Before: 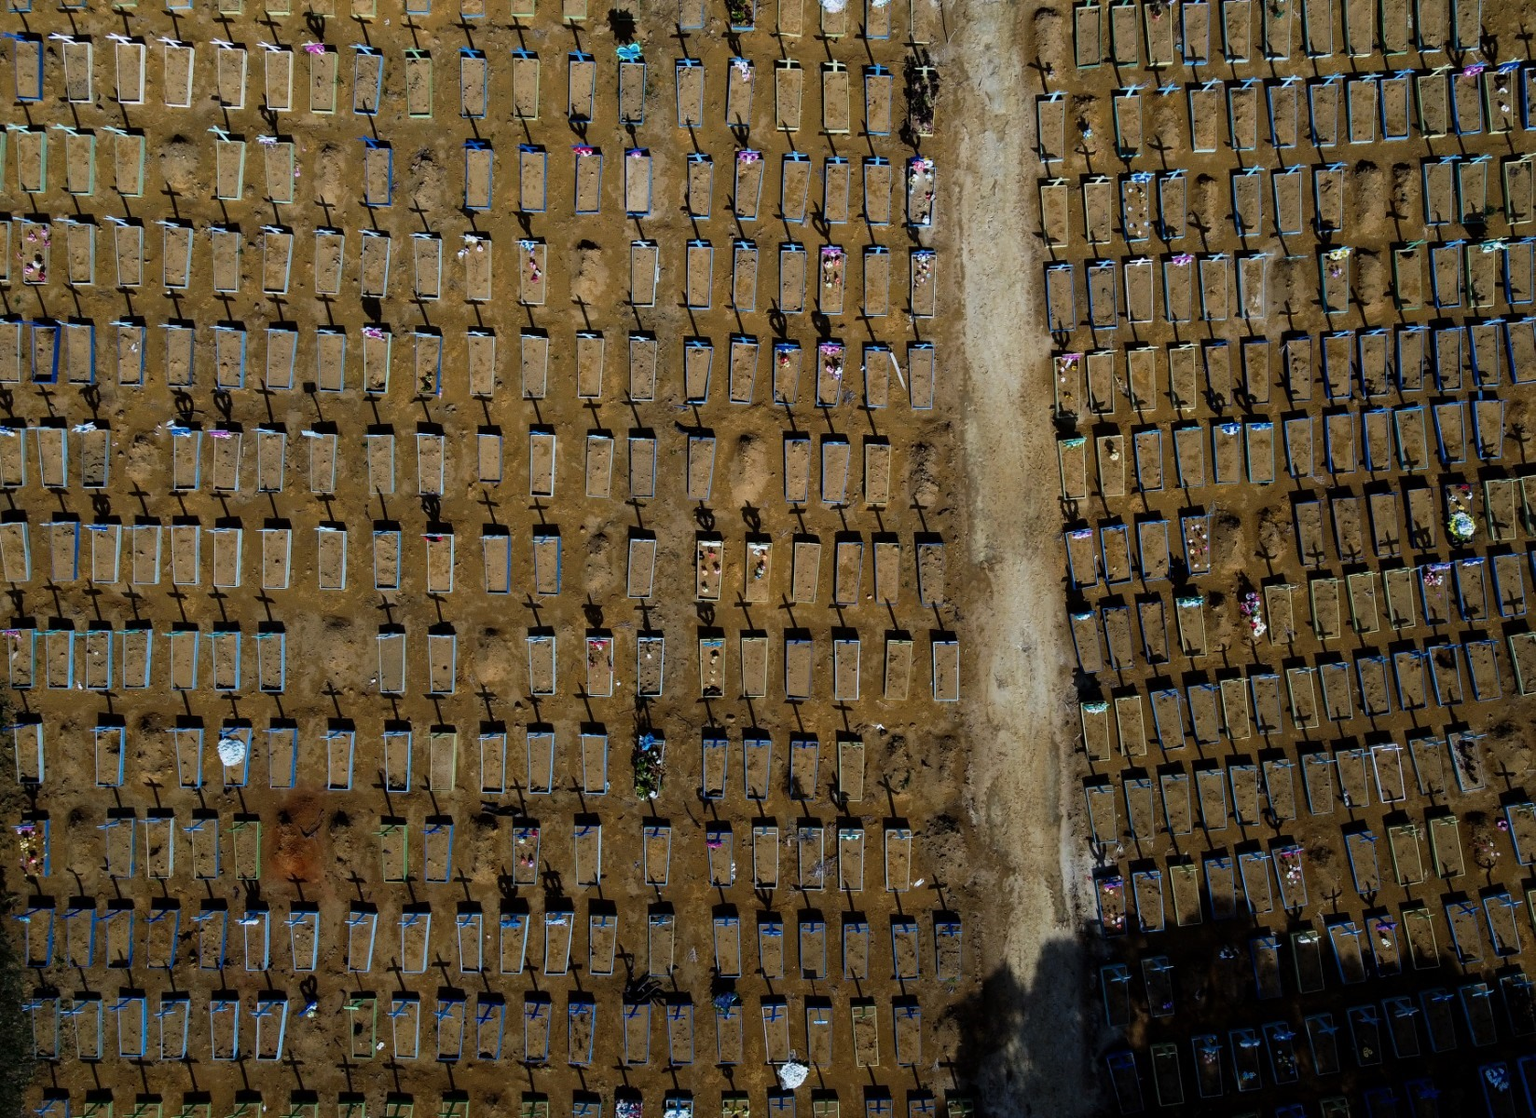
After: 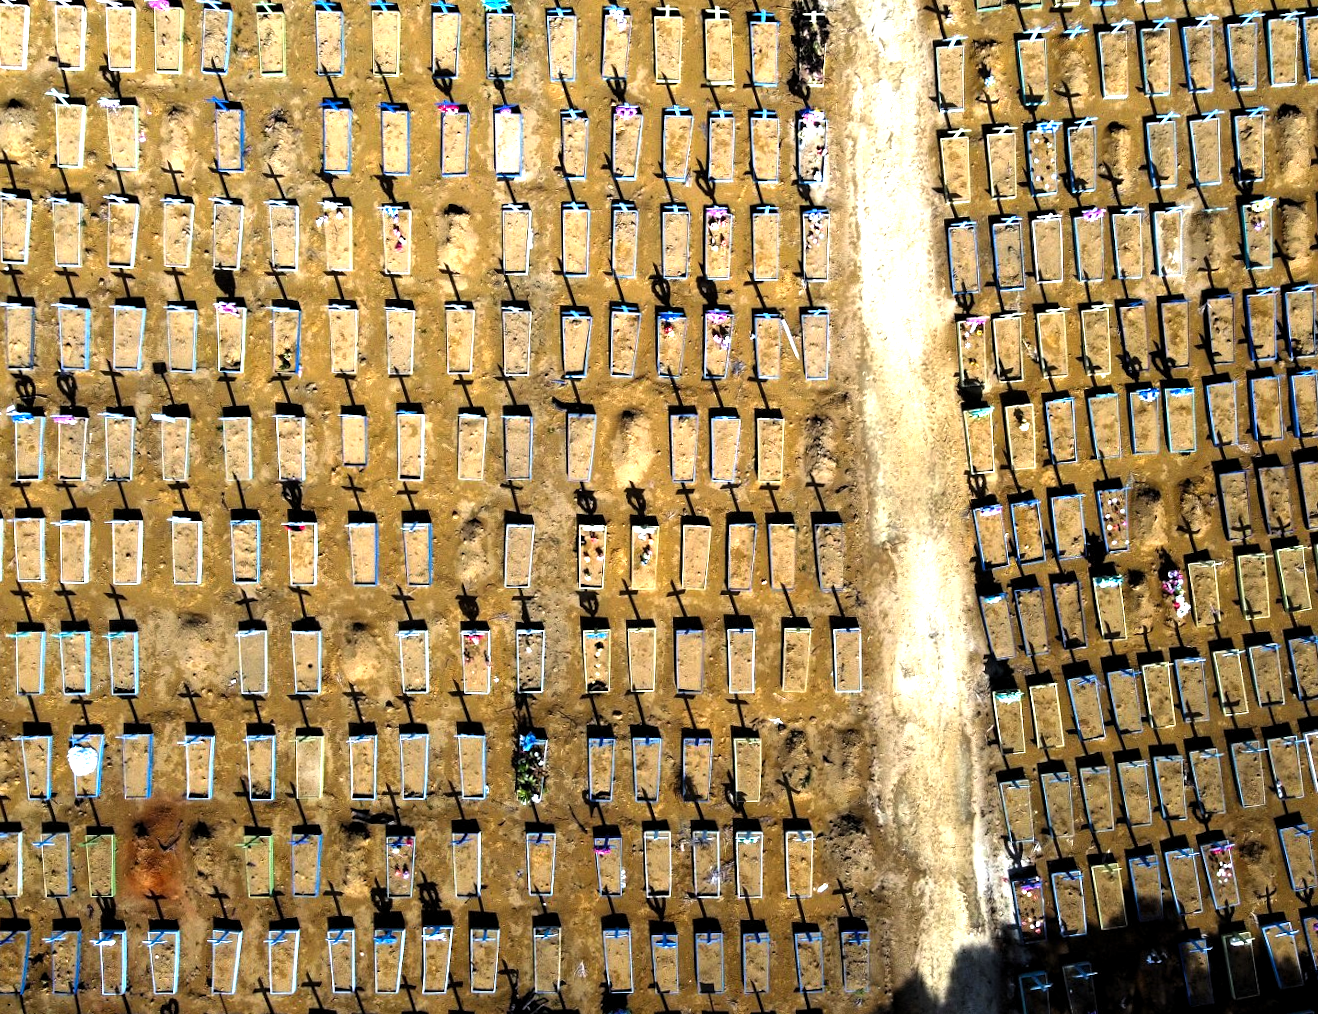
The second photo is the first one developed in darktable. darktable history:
crop: left 9.929%, top 3.475%, right 9.188%, bottom 9.529%
rotate and perspective: rotation -1°, crop left 0.011, crop right 0.989, crop top 0.025, crop bottom 0.975
levels: levels [0.012, 0.367, 0.697]
exposure: exposure 0.6 EV, compensate highlight preservation false
